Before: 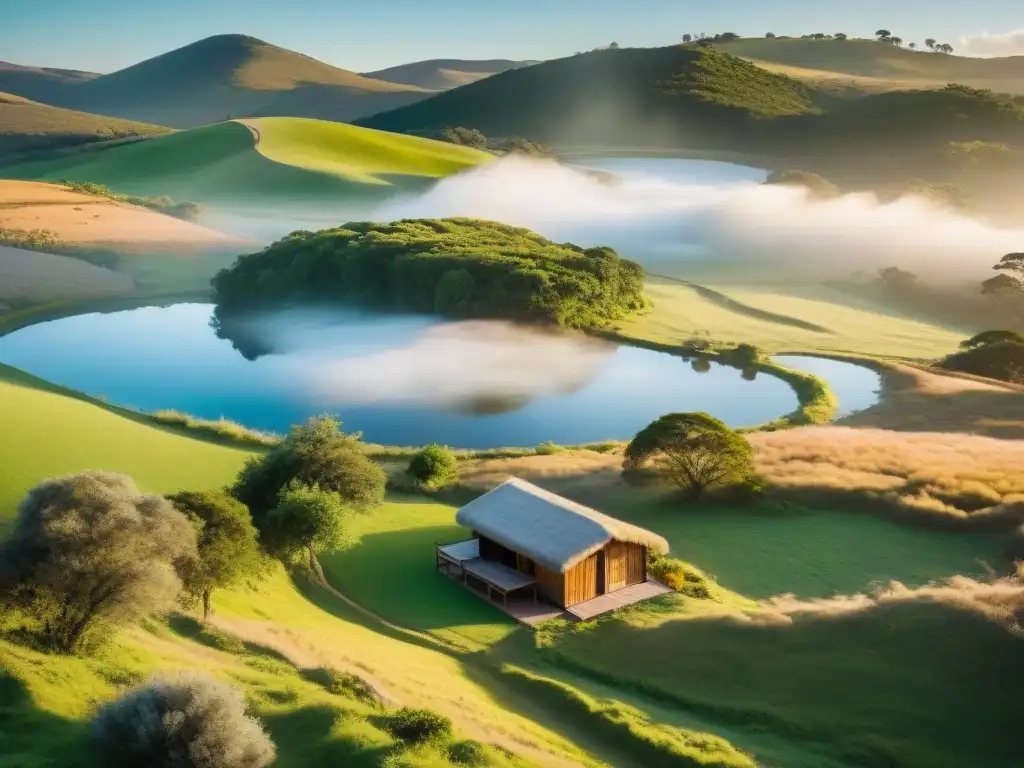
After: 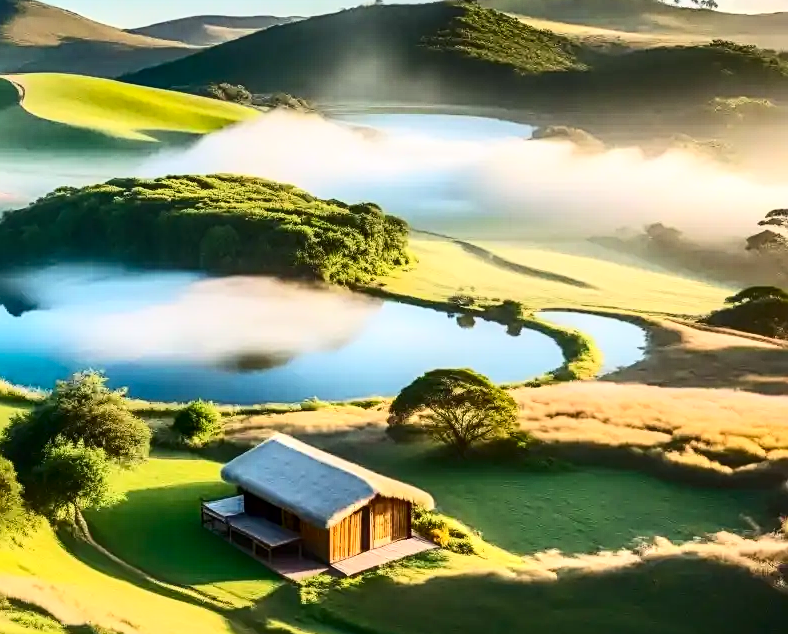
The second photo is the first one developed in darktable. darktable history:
contrast brightness saturation: contrast 0.398, brightness 0.097, saturation 0.205
crop: left 22.978%, top 5.821%, bottom 11.537%
sharpen: on, module defaults
local contrast: detail 130%
